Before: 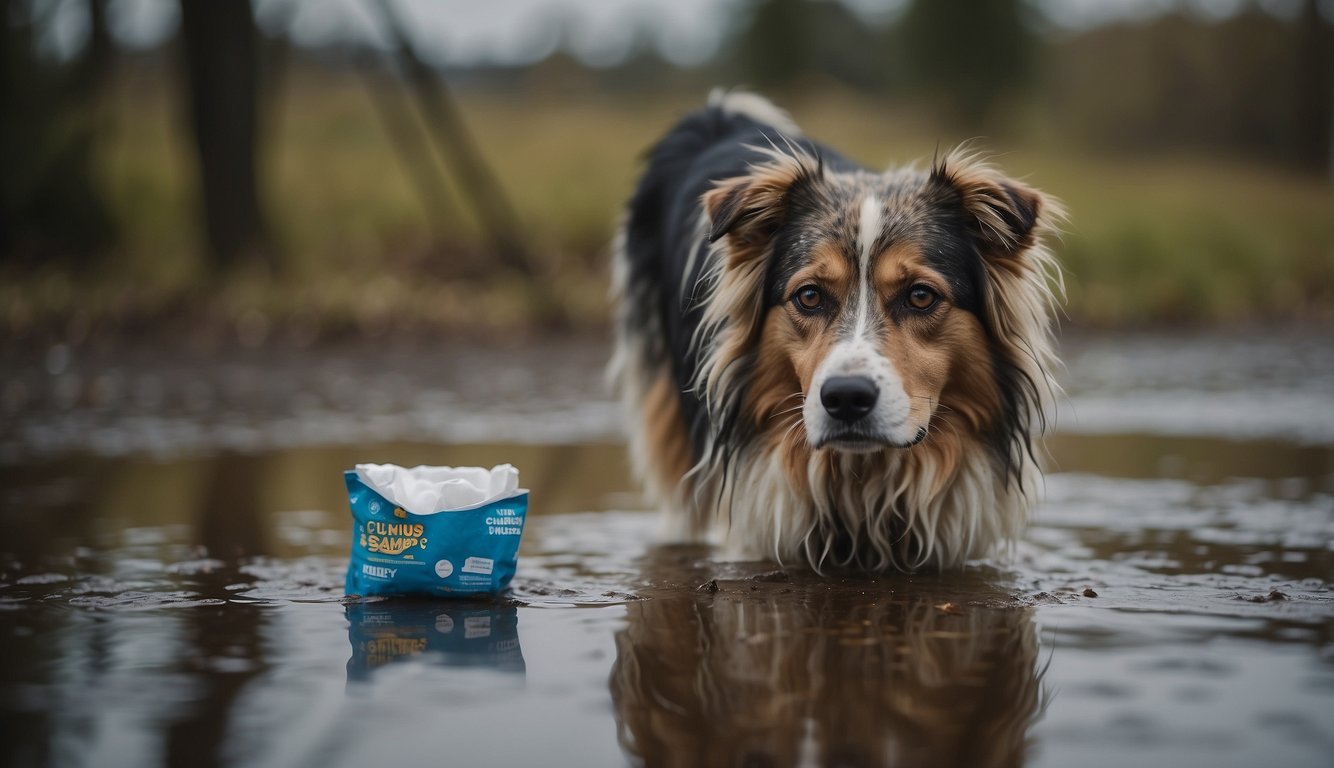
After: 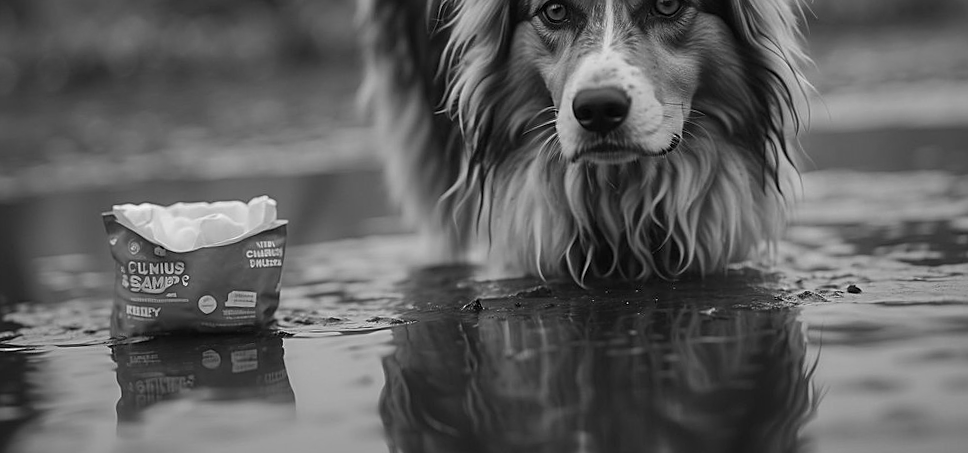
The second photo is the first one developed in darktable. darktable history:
color balance rgb: perceptual saturation grading › global saturation 10%, global vibrance 10%
sharpen: on, module defaults
crop and rotate: left 17.299%, top 35.115%, right 7.015%, bottom 1.024%
rotate and perspective: rotation -3.52°, crop left 0.036, crop right 0.964, crop top 0.081, crop bottom 0.919
color contrast: green-magenta contrast 1.2, blue-yellow contrast 1.2
monochrome: a -4.13, b 5.16, size 1
